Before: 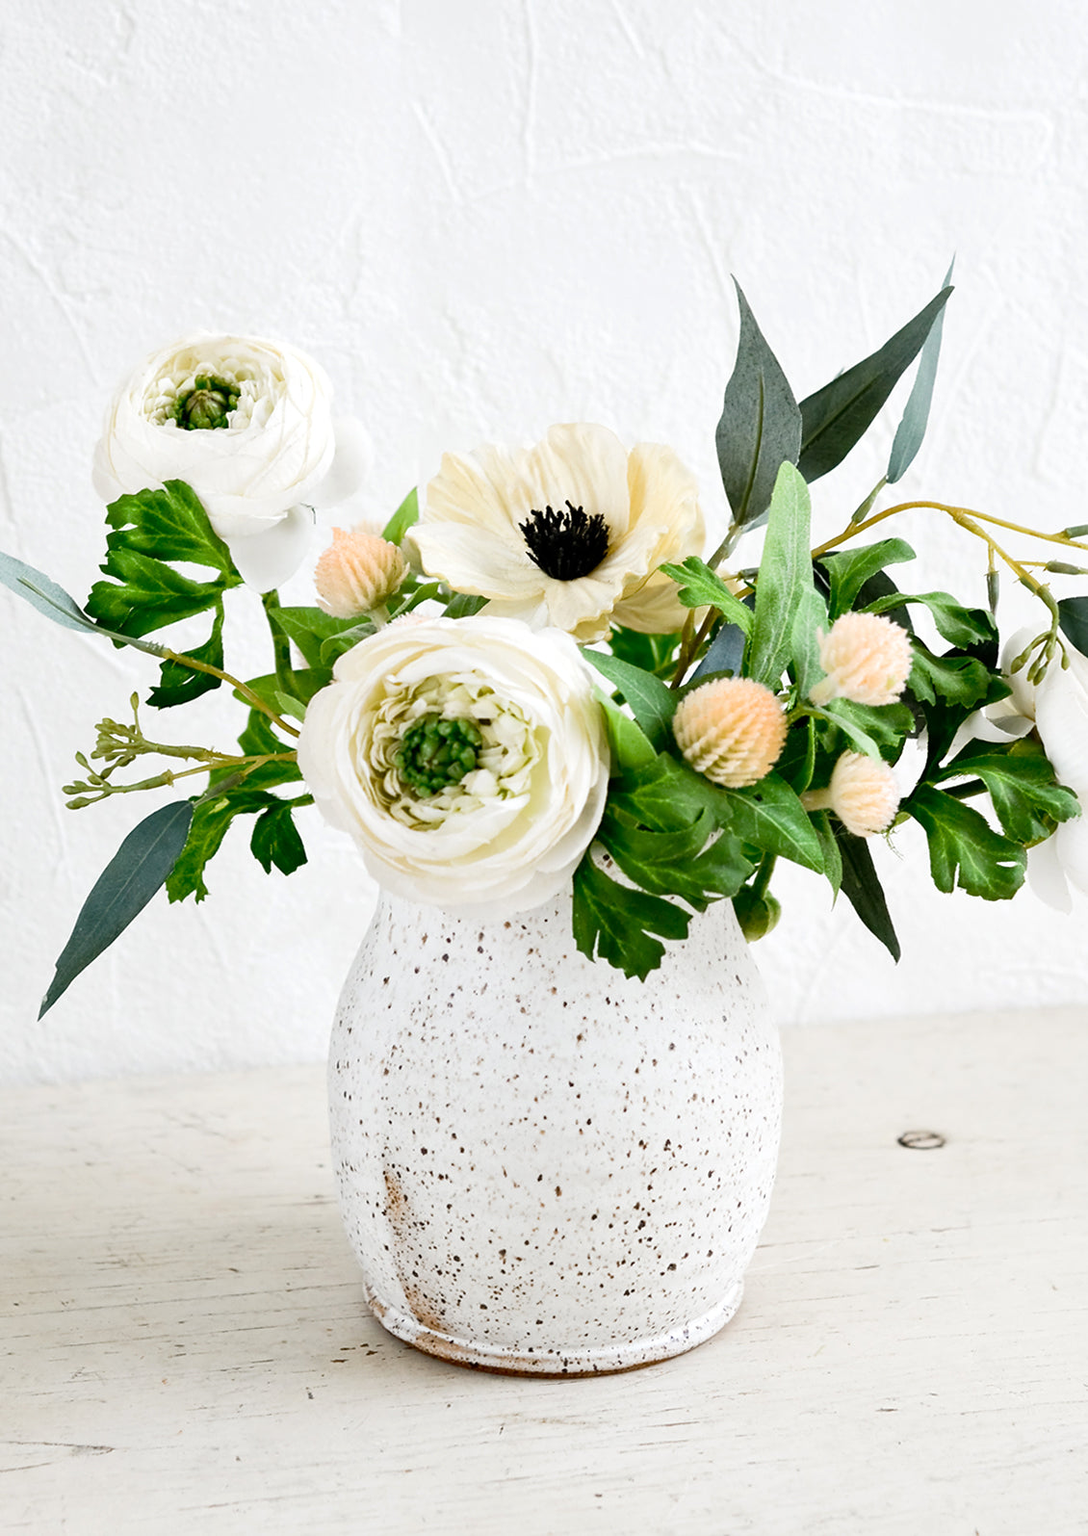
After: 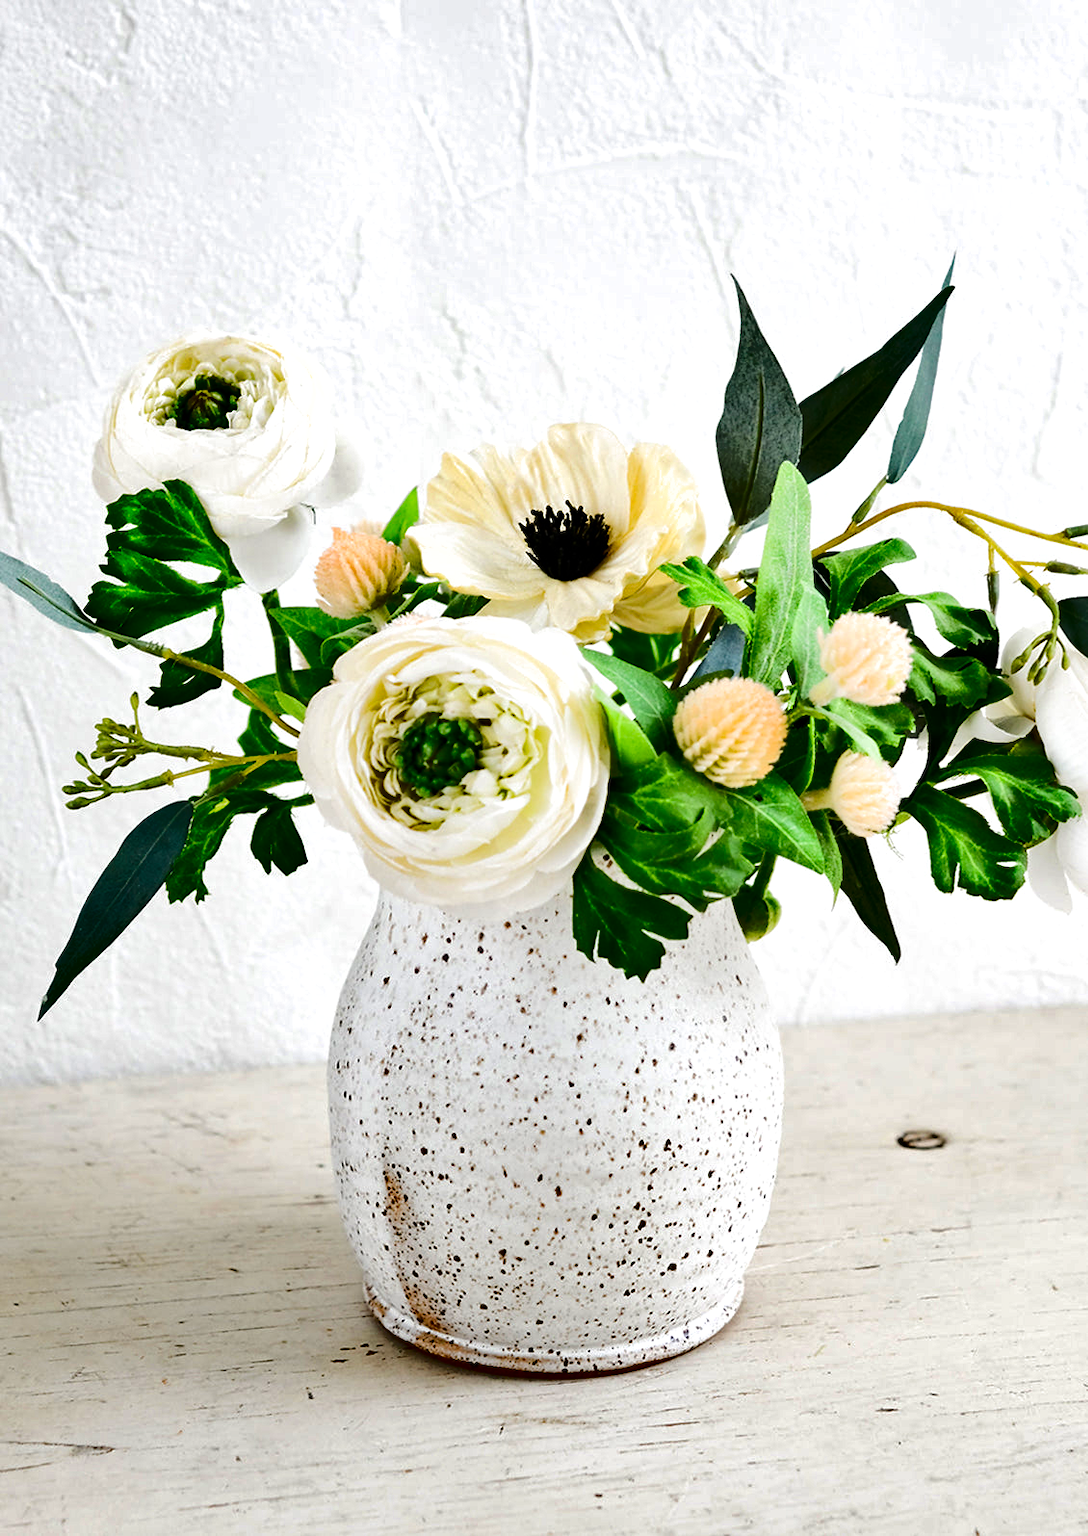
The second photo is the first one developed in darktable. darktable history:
shadows and highlights: radius 108.2, shadows 40.82, highlights -71.66, low approximation 0.01, soften with gaussian
tone equalizer: -7 EV 0.158 EV, -6 EV 0.604 EV, -5 EV 1.17 EV, -4 EV 1.36 EV, -3 EV 1.14 EV, -2 EV 0.6 EV, -1 EV 0.159 EV, edges refinement/feathering 500, mask exposure compensation -1.57 EV, preserve details no
